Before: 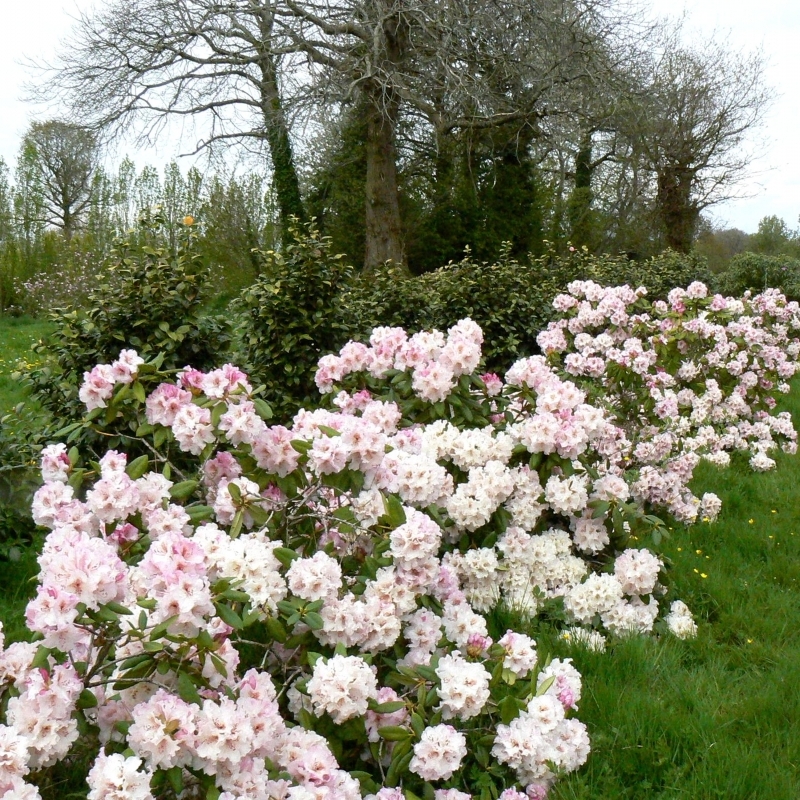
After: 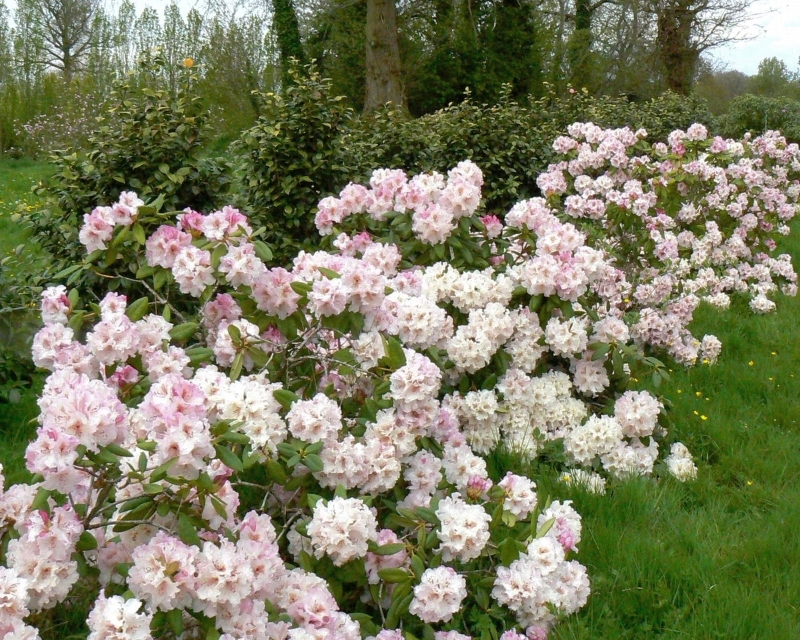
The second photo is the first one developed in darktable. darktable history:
shadows and highlights: on, module defaults
crop and rotate: top 19.998%
